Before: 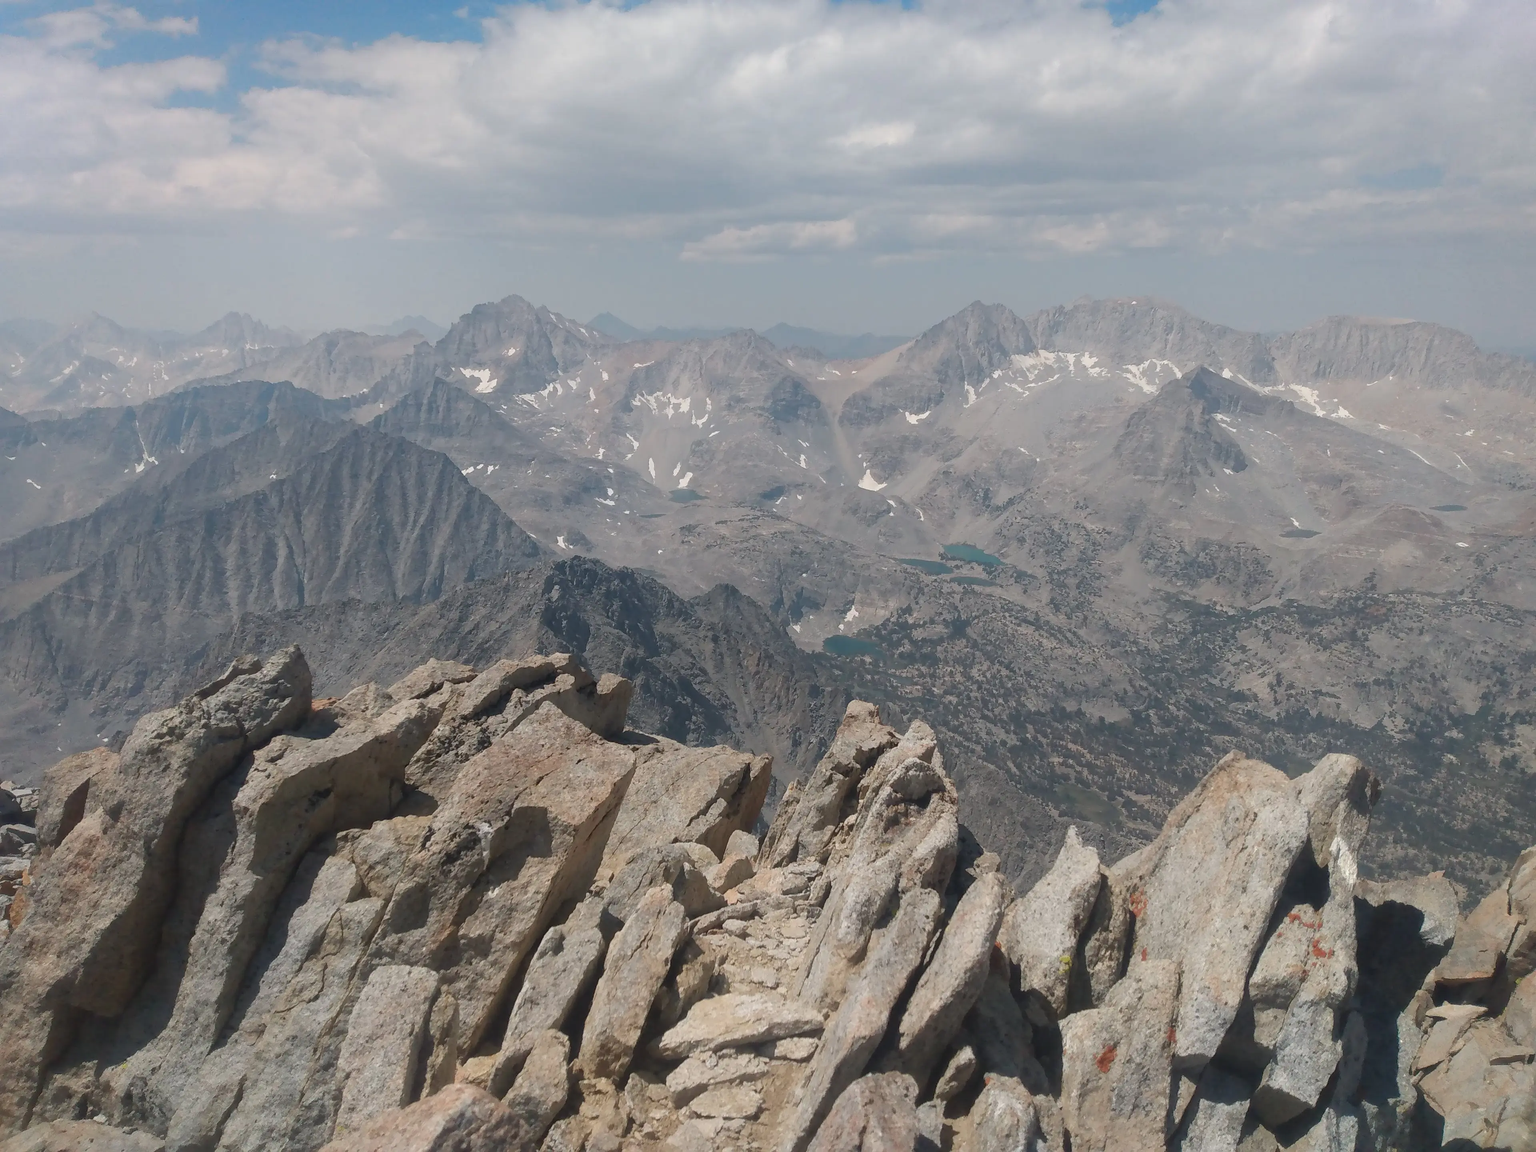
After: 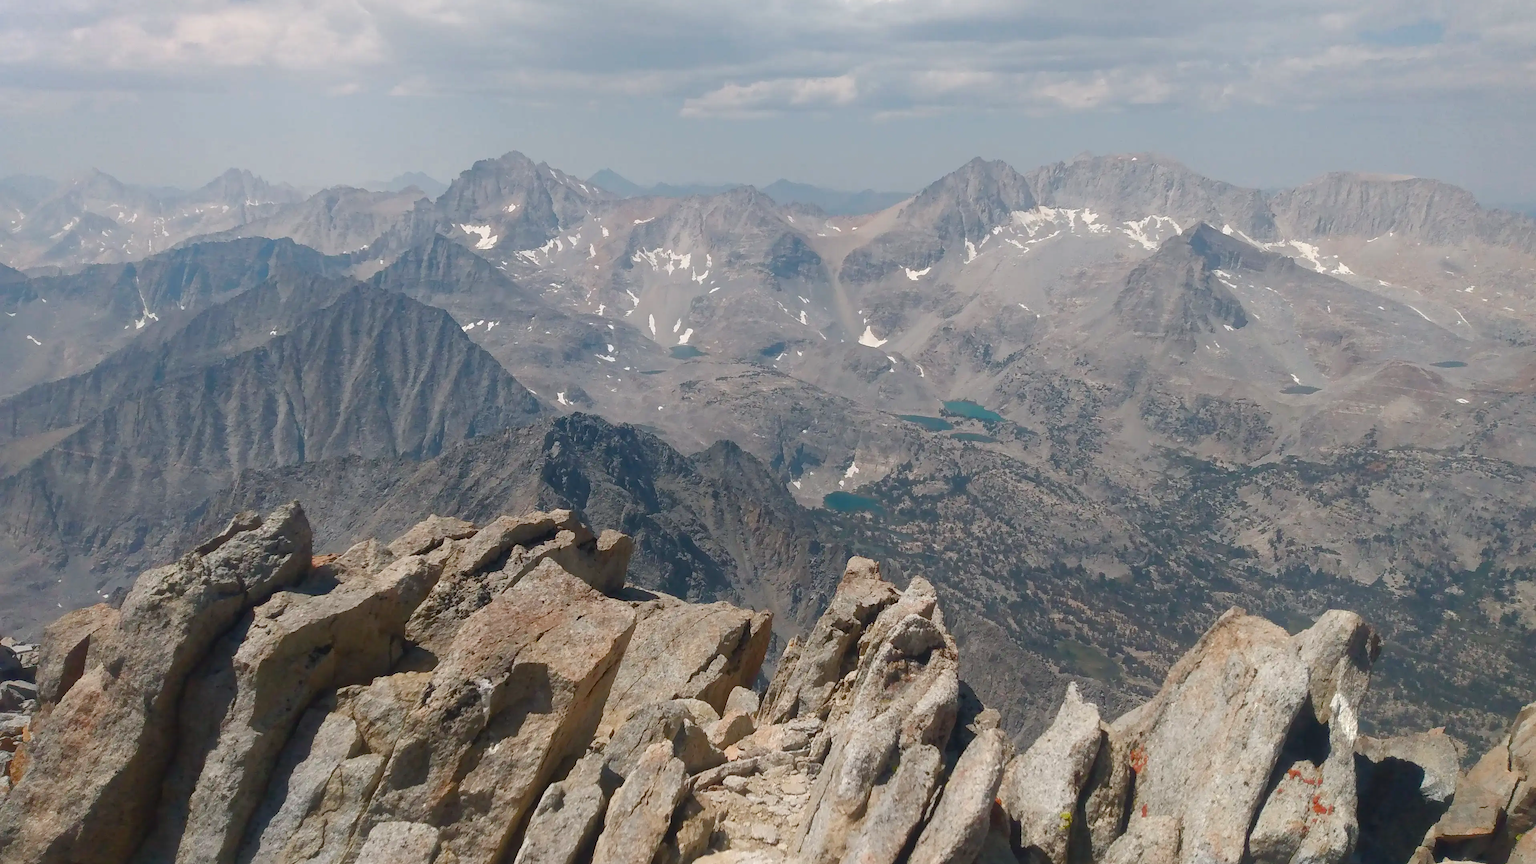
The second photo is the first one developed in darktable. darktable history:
crop and rotate: top 12.5%, bottom 12.5%
color balance: contrast 10%
color balance rgb: perceptual saturation grading › global saturation 20%, perceptual saturation grading › highlights -25%, perceptual saturation grading › shadows 50%
